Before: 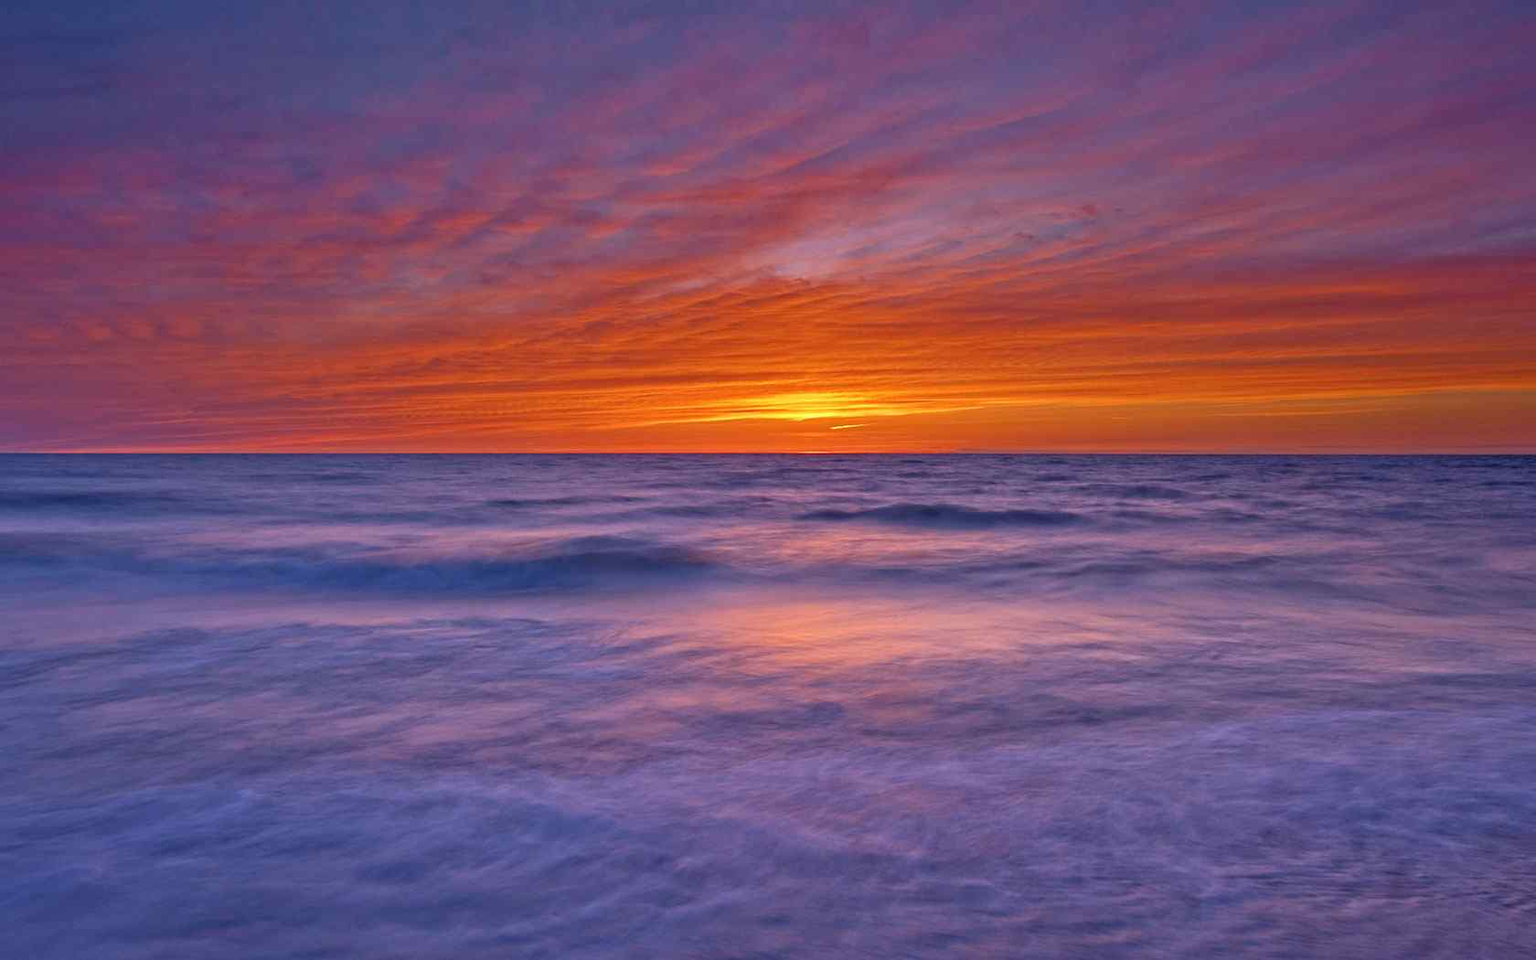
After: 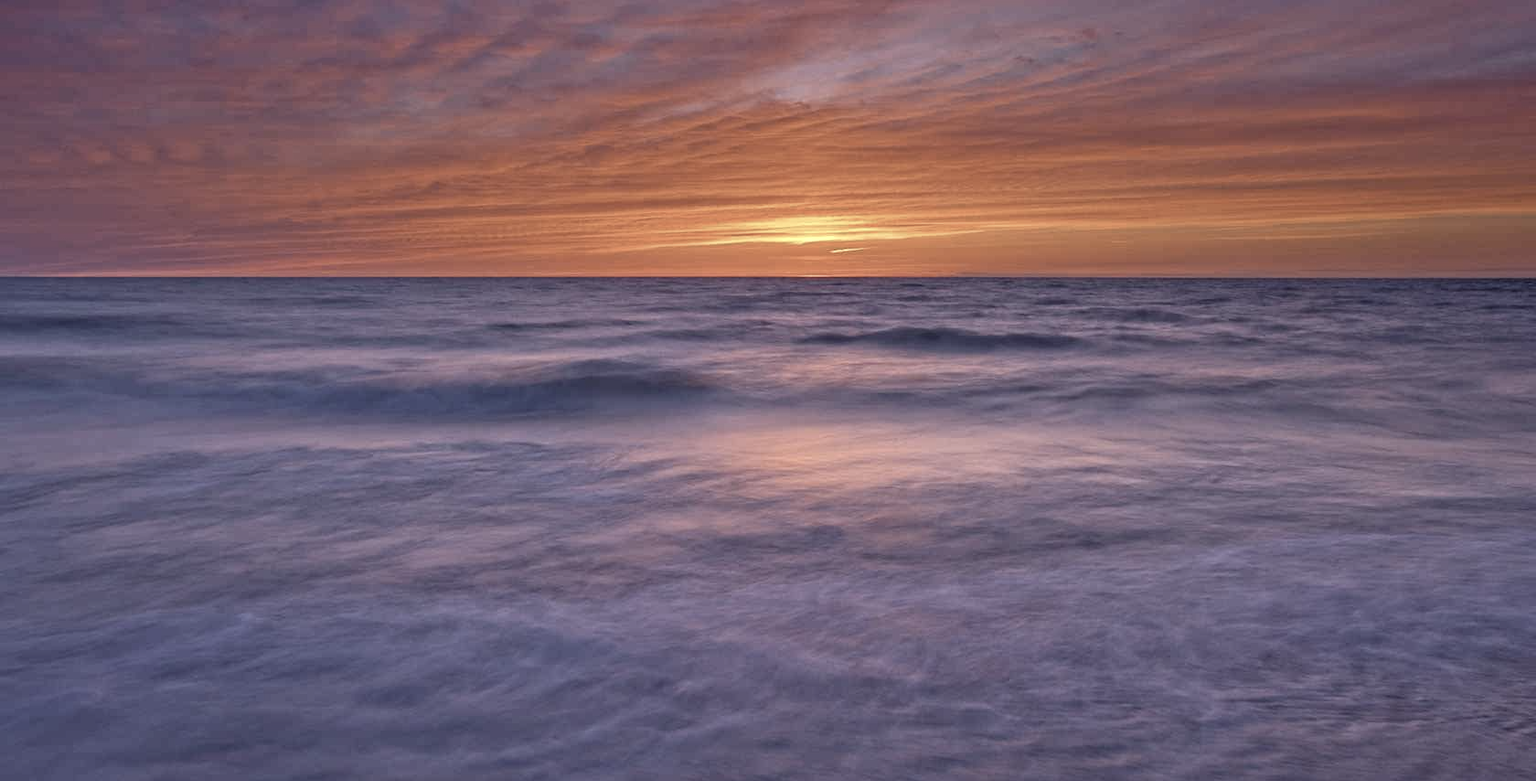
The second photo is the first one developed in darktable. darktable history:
exposure: exposure 0.15 EV, compensate highlight preservation false
color correction: saturation 0.5
crop and rotate: top 18.507%
